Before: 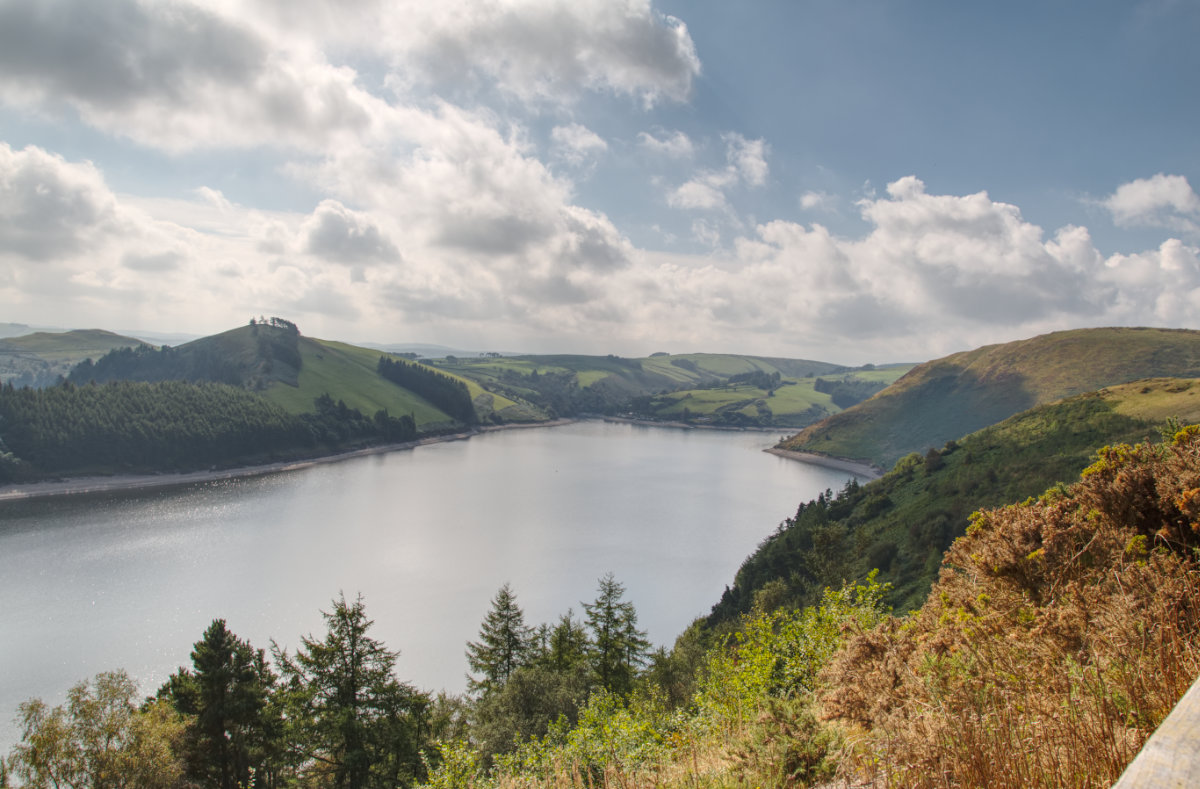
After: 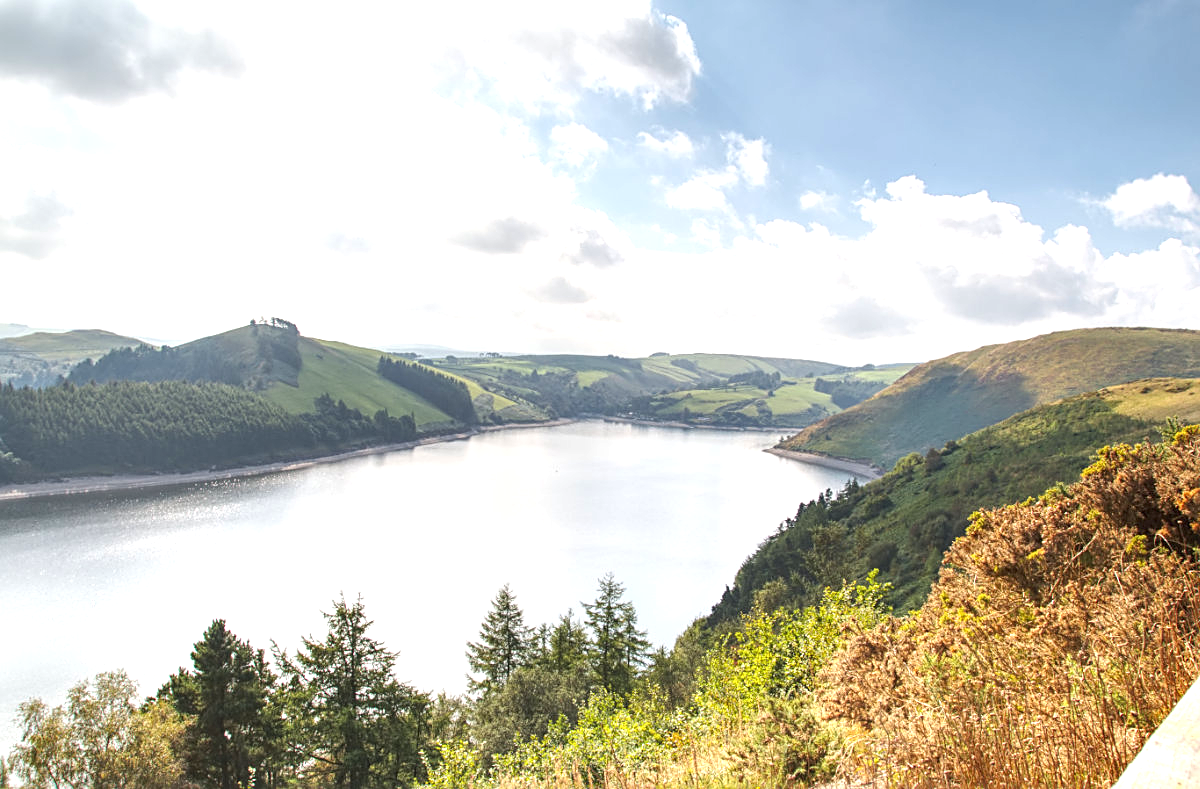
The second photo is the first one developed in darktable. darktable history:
exposure: exposure 1.09 EV, compensate highlight preservation false
sharpen: on, module defaults
